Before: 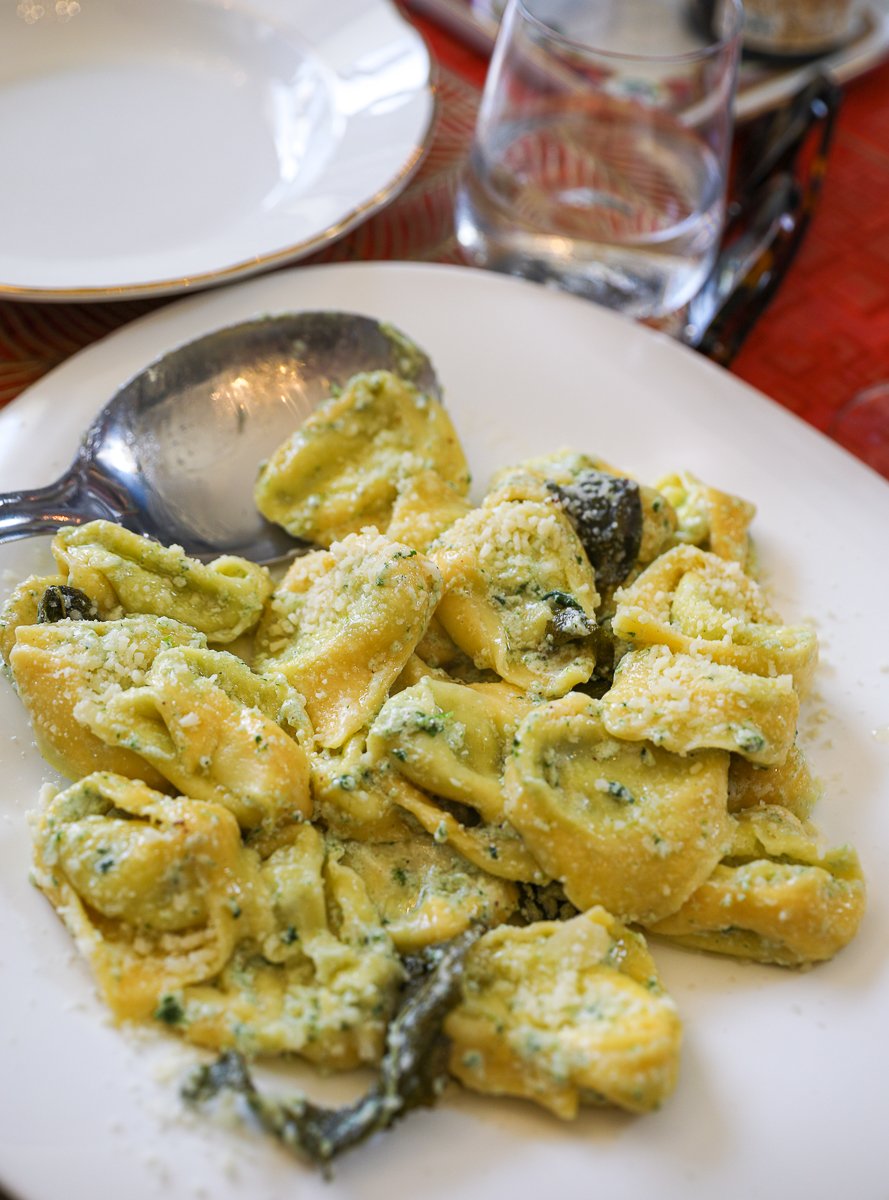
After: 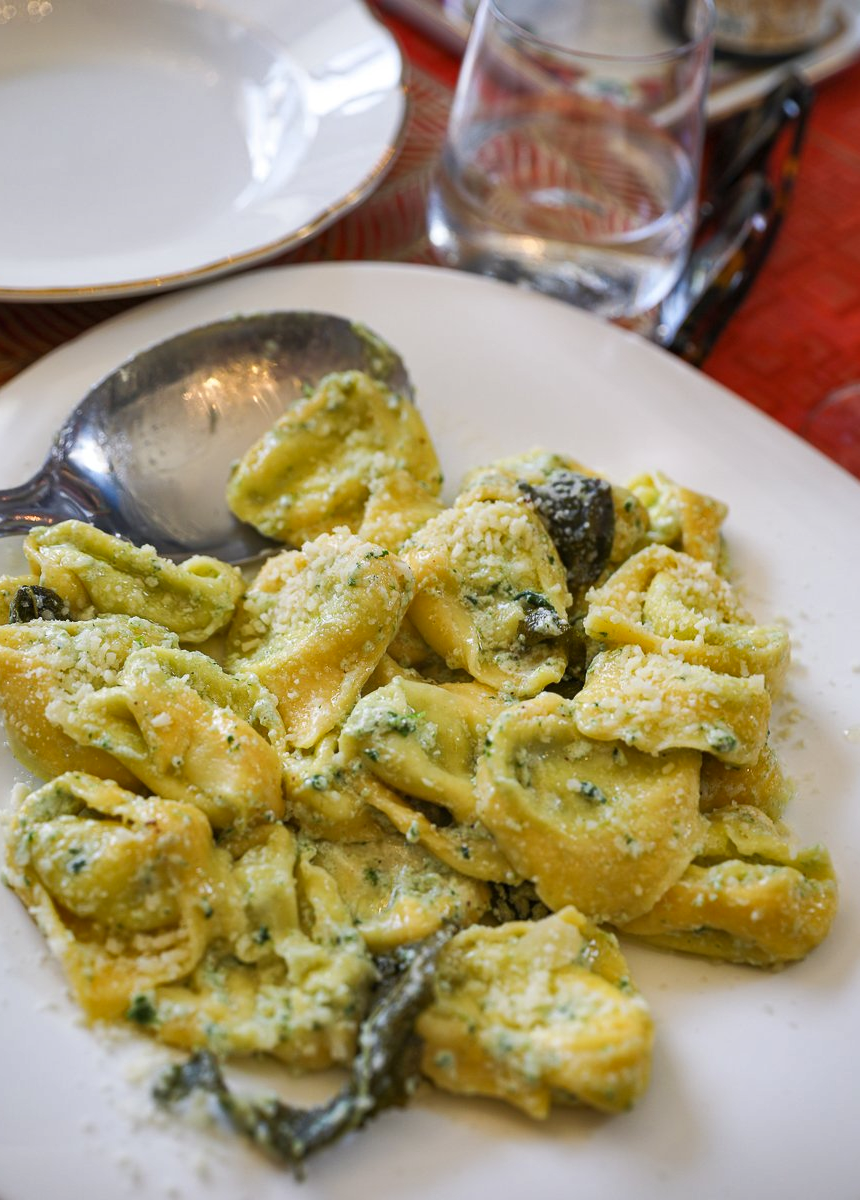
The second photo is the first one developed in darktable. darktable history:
crop and rotate: left 3.238%
shadows and highlights: soften with gaussian
